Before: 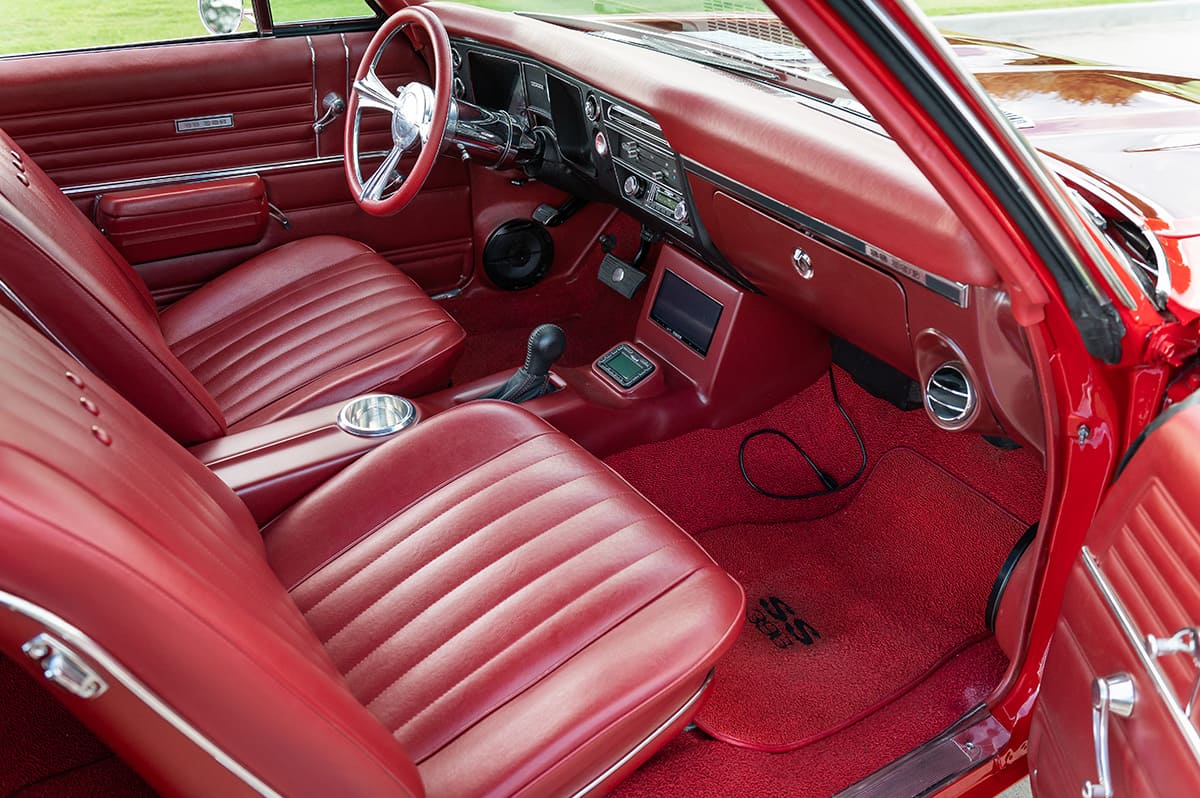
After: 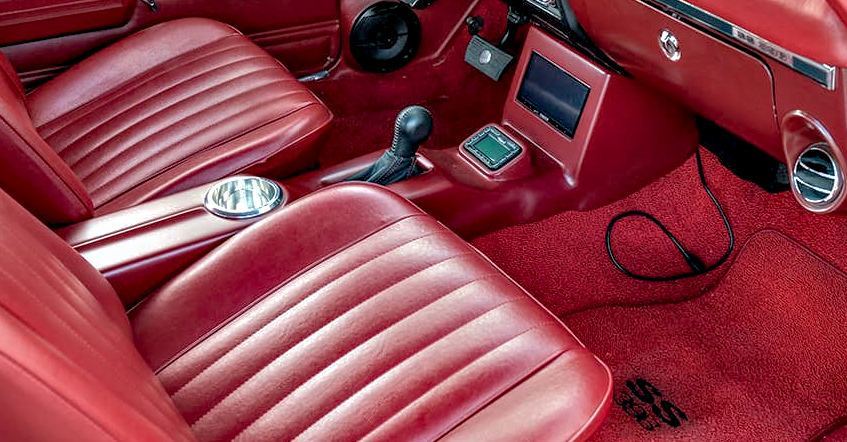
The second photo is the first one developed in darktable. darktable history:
crop: left 11.157%, top 27.421%, right 18.258%, bottom 17.159%
local contrast: on, module defaults
contrast equalizer: y [[0.6 ×6], [0.55 ×6], [0 ×6], [0 ×6], [0 ×6]]
shadows and highlights: on, module defaults
